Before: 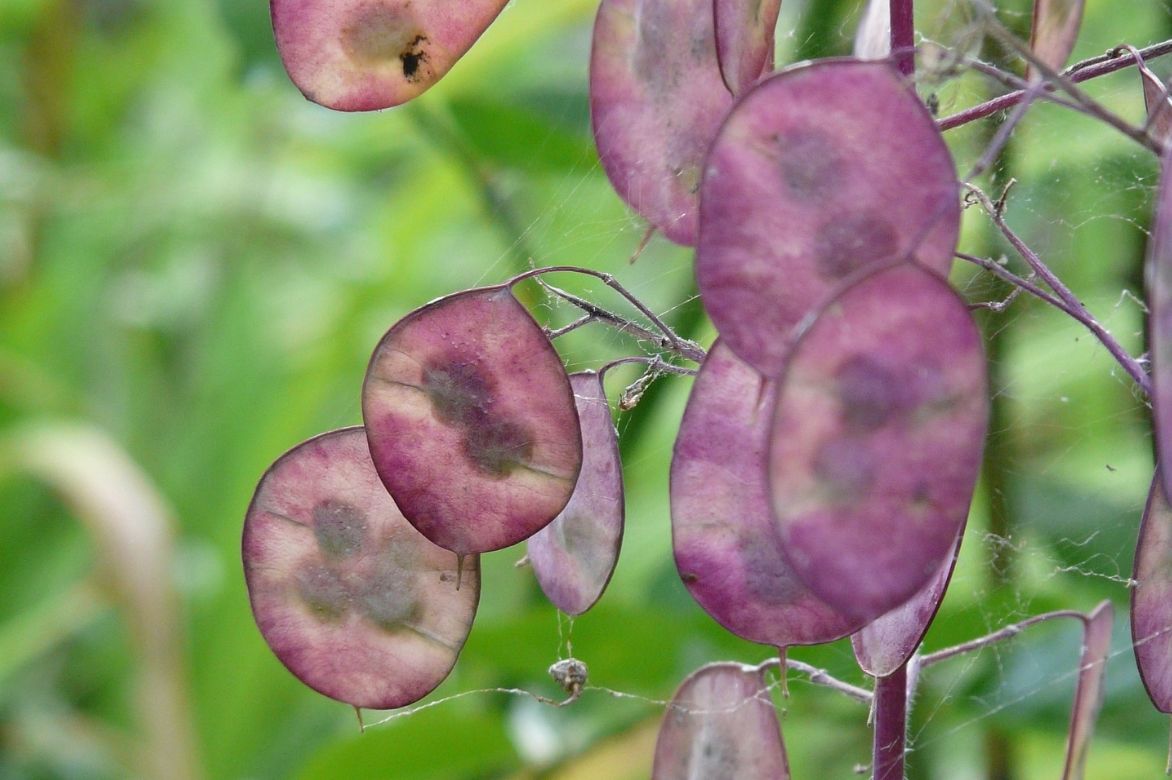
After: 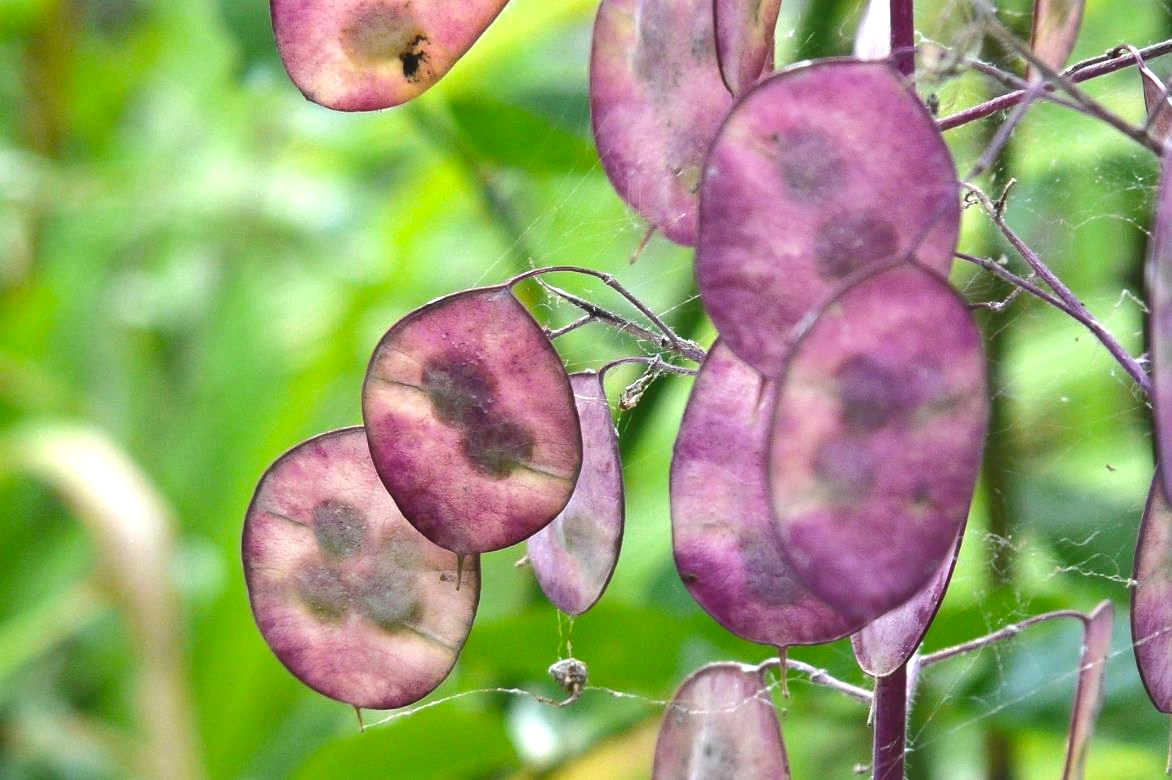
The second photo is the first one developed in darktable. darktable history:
color balance rgb: highlights gain › chroma 0.105%, highlights gain › hue 331.44°, global offset › luminance 0.711%, perceptual saturation grading › global saturation 17.239%, perceptual brilliance grading › highlights 20.352%, perceptual brilliance grading › mid-tones 19.244%, perceptual brilliance grading › shadows -20.703%
